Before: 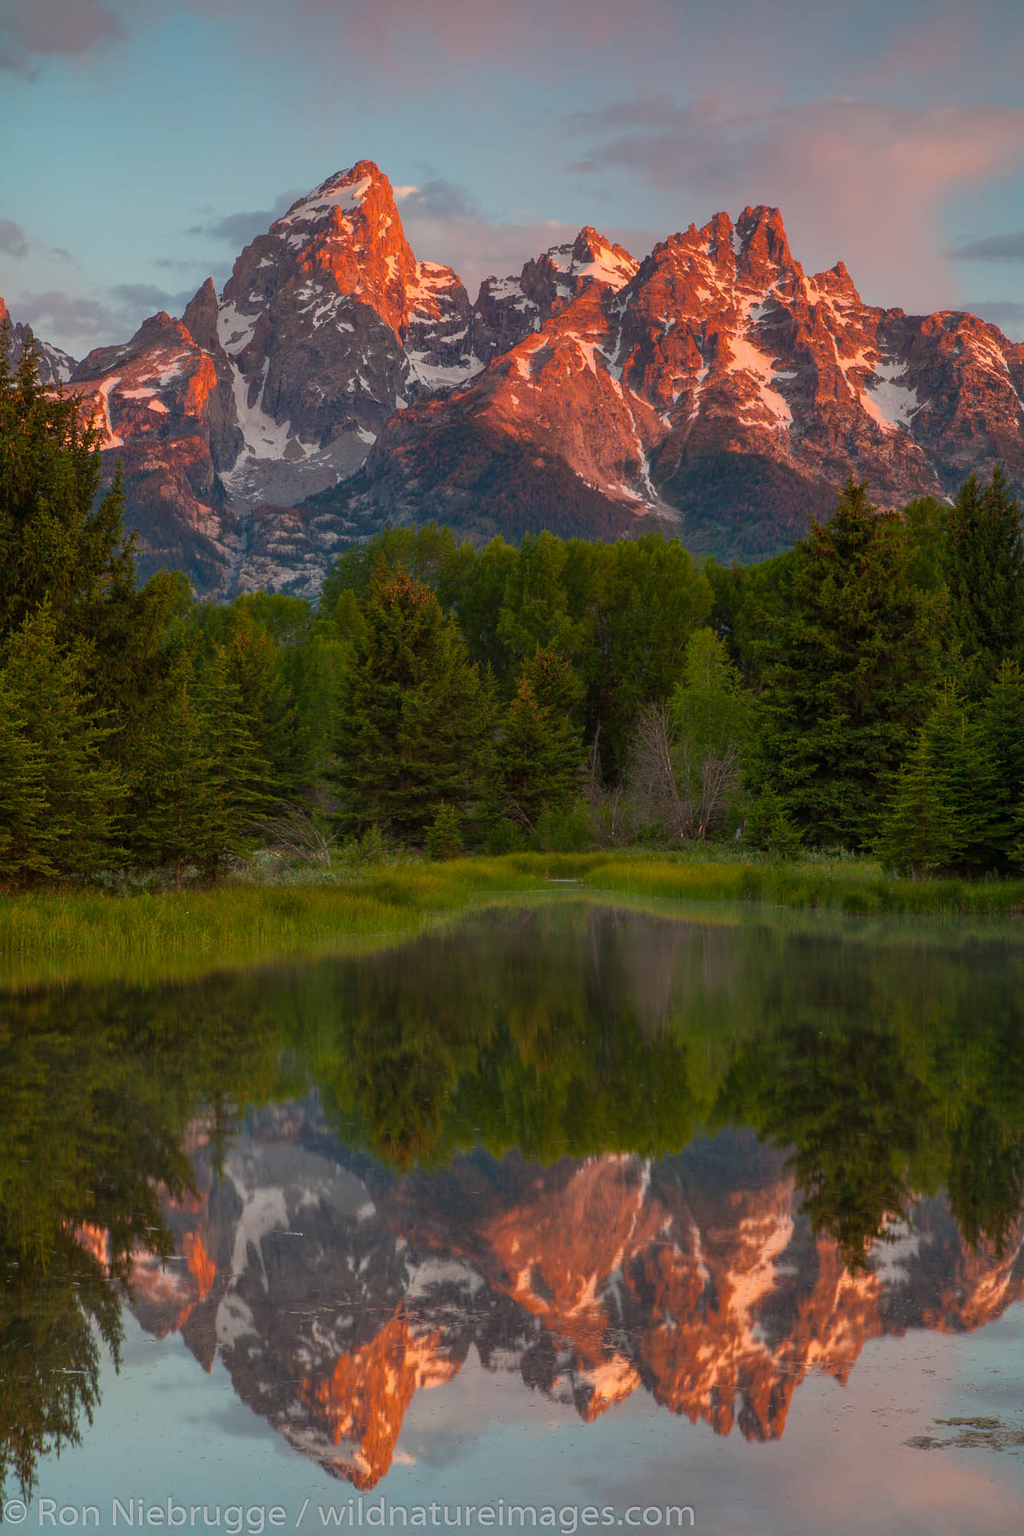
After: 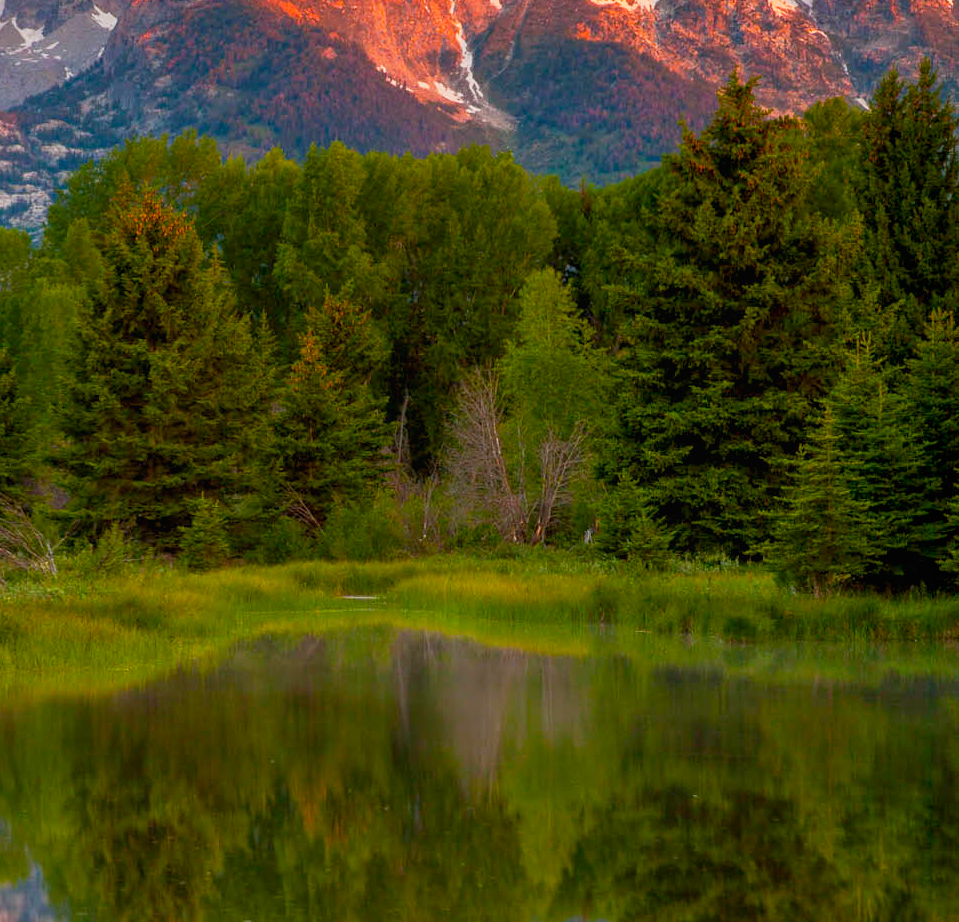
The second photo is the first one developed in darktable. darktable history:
crop and rotate: left 28.006%, top 27.457%, bottom 26.421%
exposure: black level correction 0.005, exposure 0.409 EV, compensate highlight preservation false
local contrast: mode bilateral grid, contrast 100, coarseness 99, detail 93%, midtone range 0.2
color balance rgb: perceptual saturation grading › global saturation 25.545%, global vibrance 20%
base curve: curves: ch0 [(0, 0) (0.088, 0.125) (0.176, 0.251) (0.354, 0.501) (0.613, 0.749) (1, 0.877)], preserve colors none
